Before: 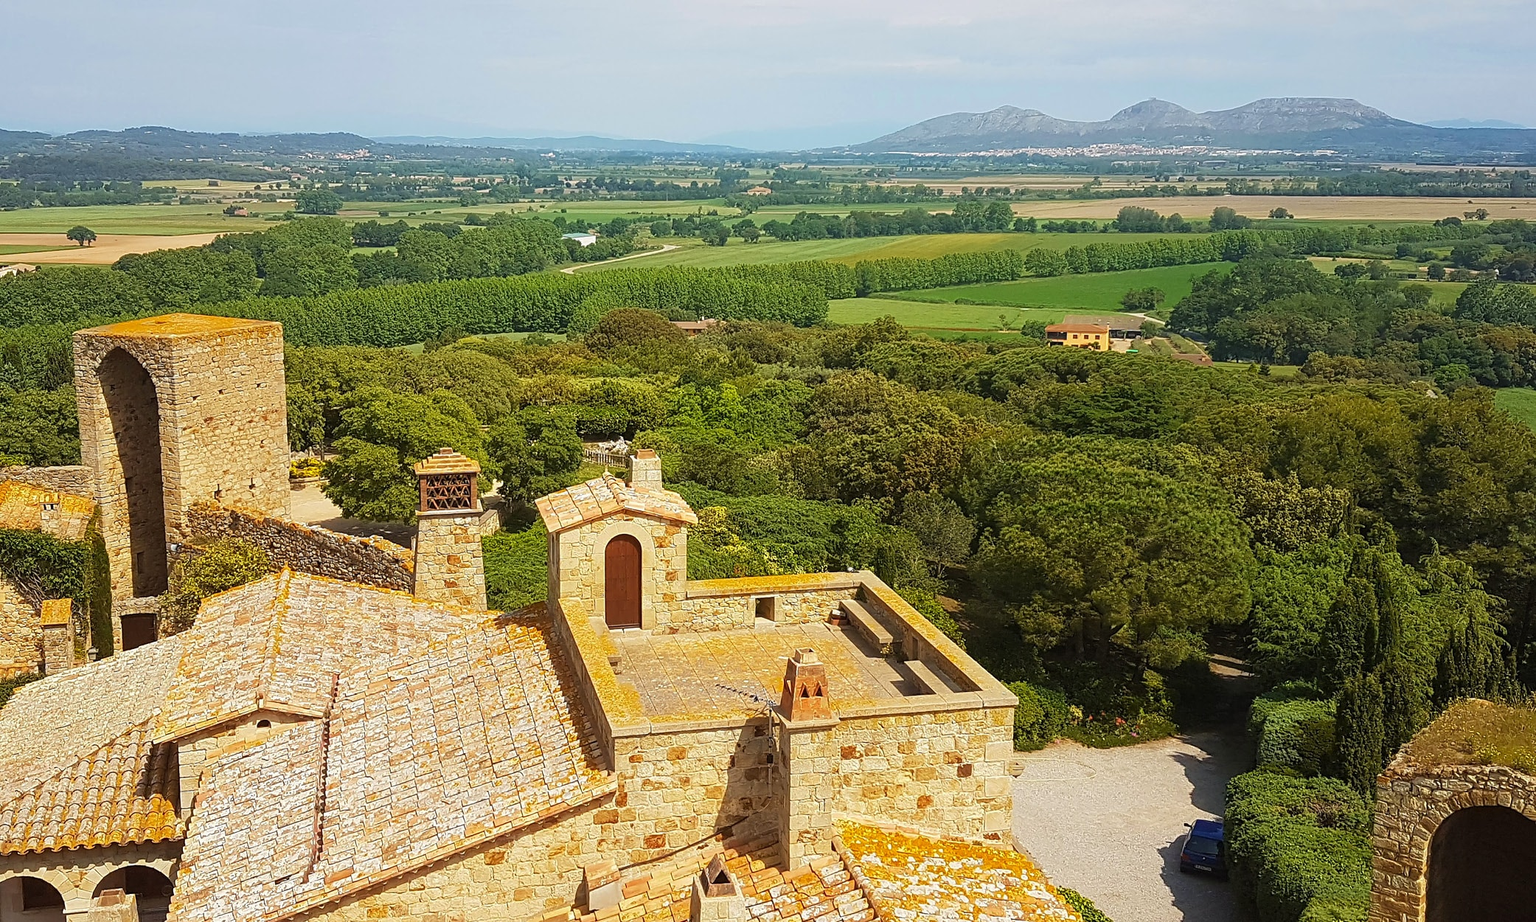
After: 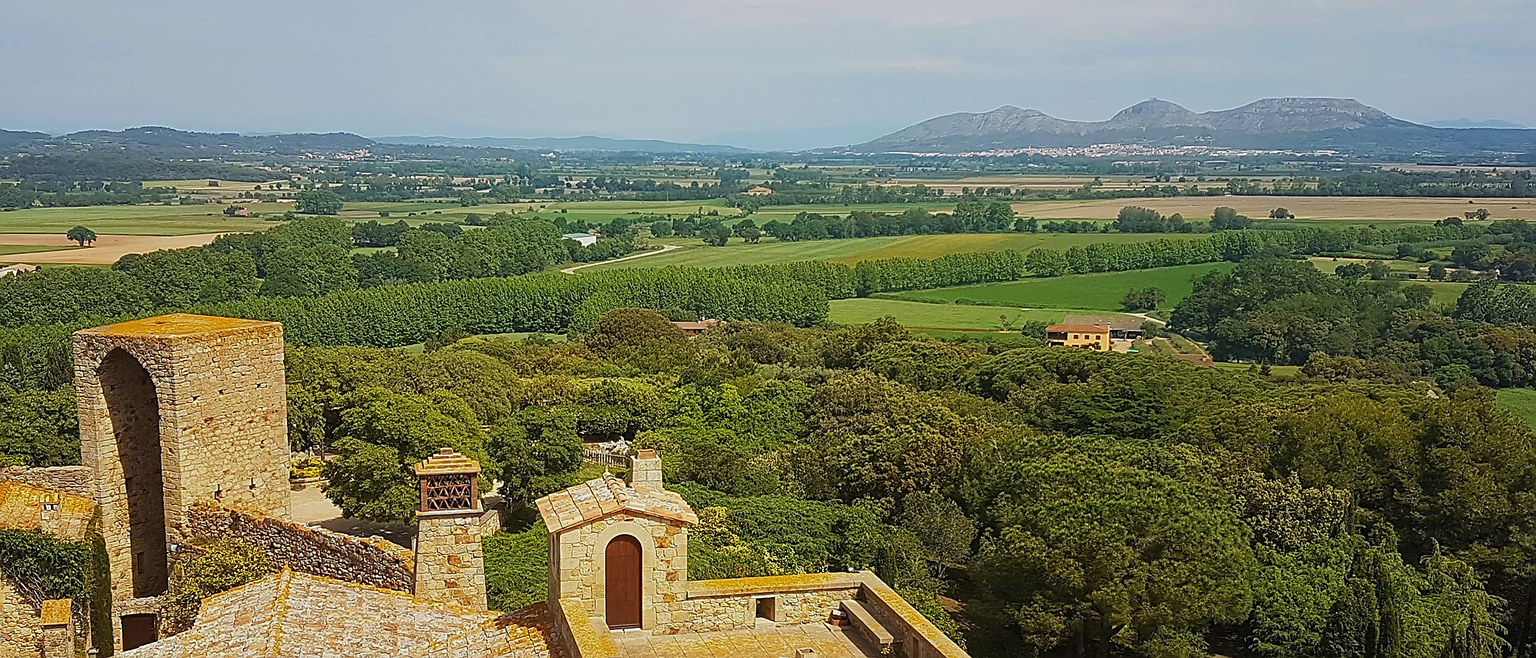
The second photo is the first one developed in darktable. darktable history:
sharpen: on, module defaults
exposure: exposure -0.153 EV
crop: bottom 28.576%
